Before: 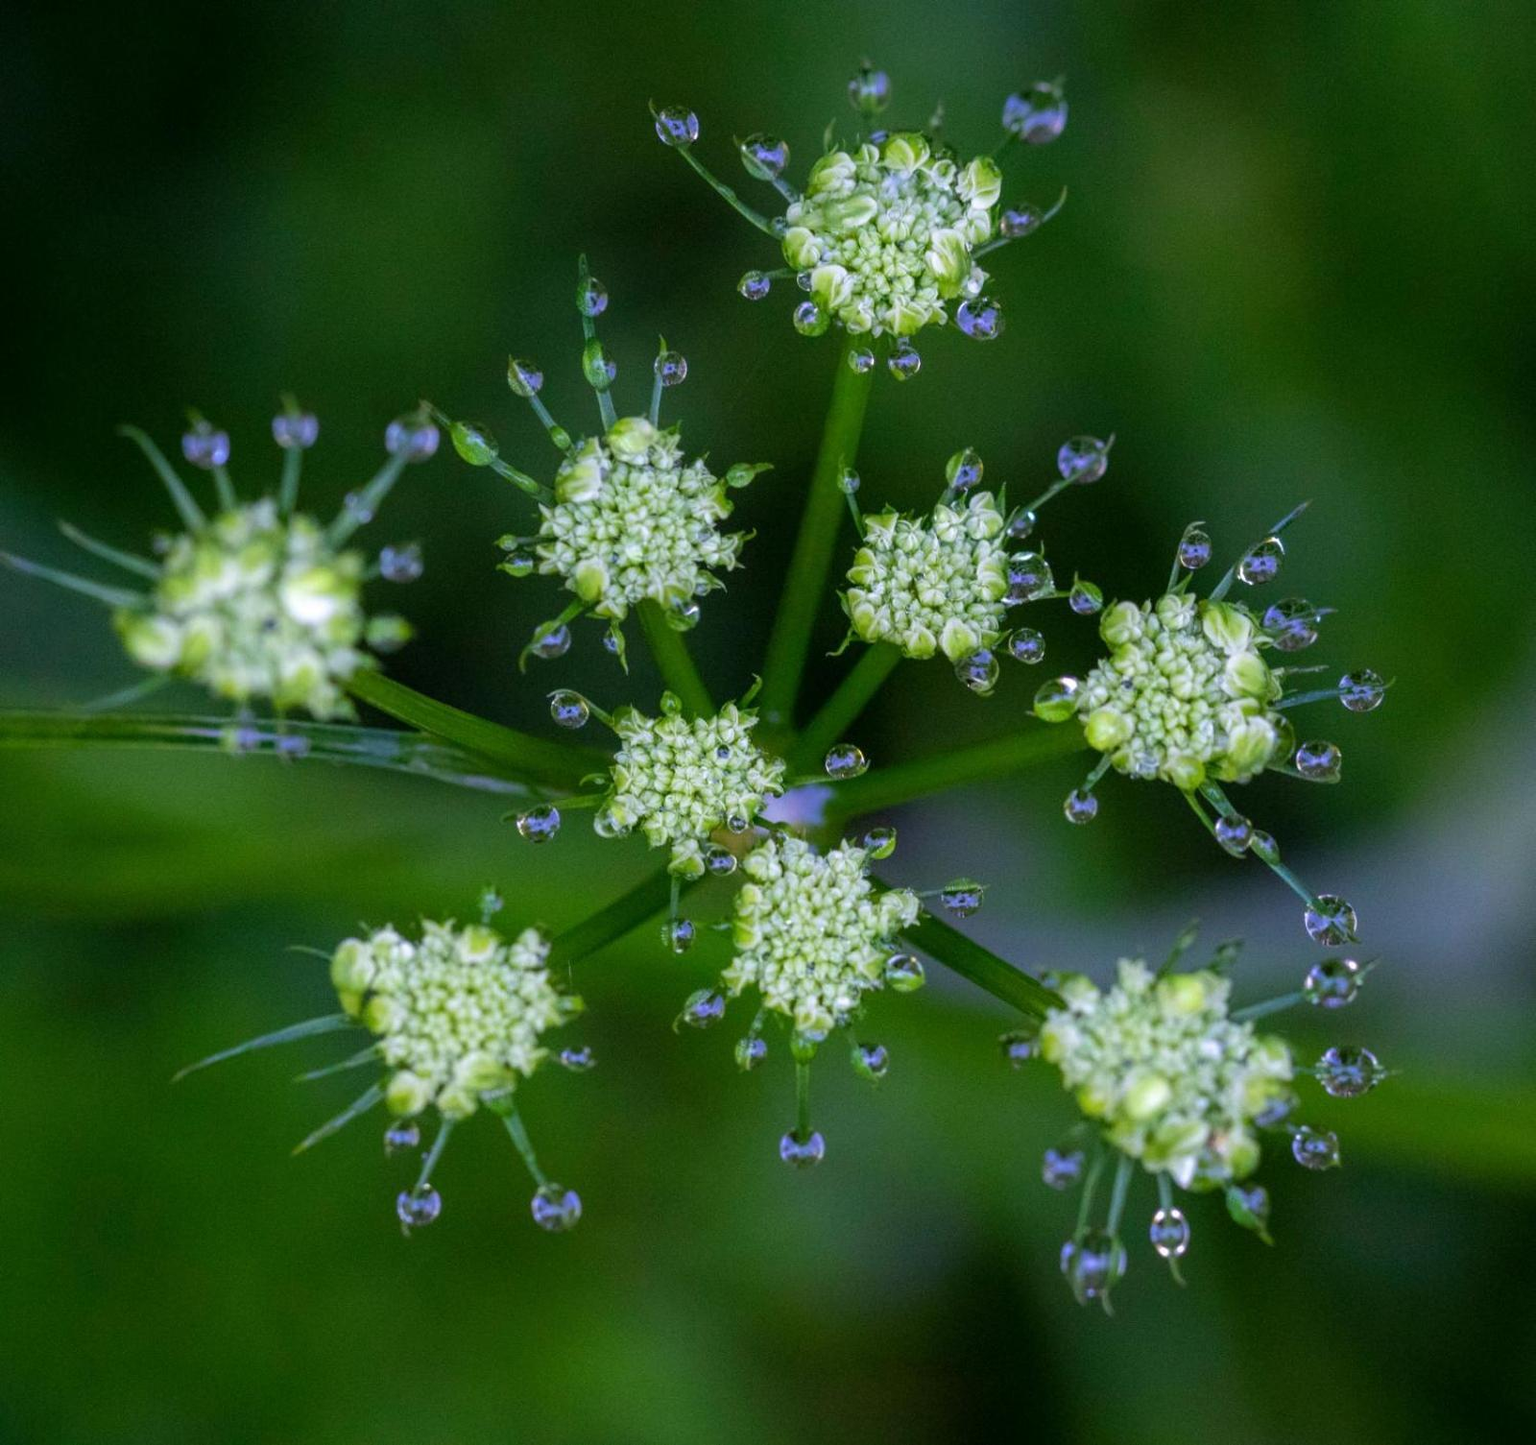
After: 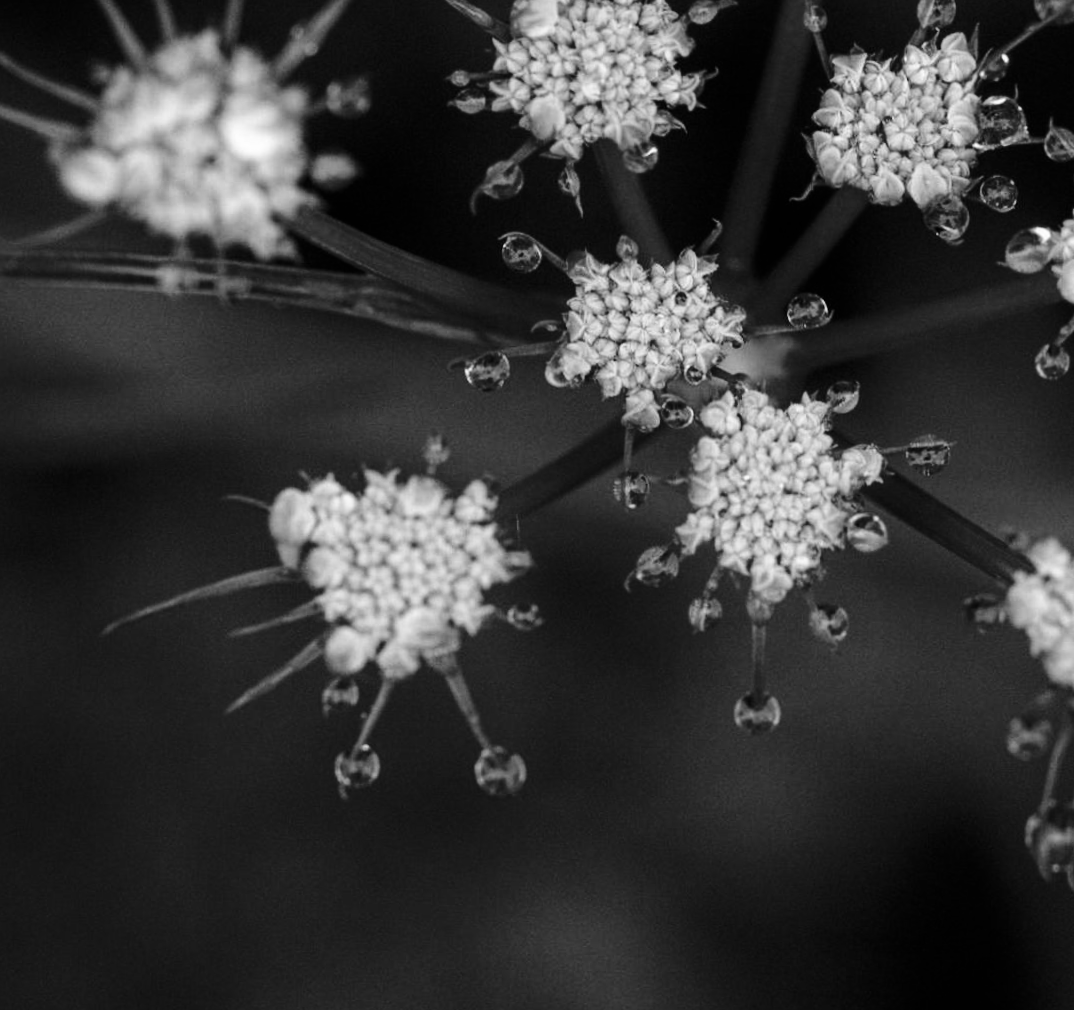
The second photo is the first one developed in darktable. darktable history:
monochrome: on, module defaults
crop and rotate: angle -0.82°, left 3.85%, top 31.828%, right 27.992%
color balance rgb: perceptual saturation grading › global saturation 25%, perceptual brilliance grading › mid-tones 10%, perceptual brilliance grading › shadows 15%, global vibrance 20%
contrast brightness saturation: contrast 0.24, brightness -0.24, saturation 0.14
